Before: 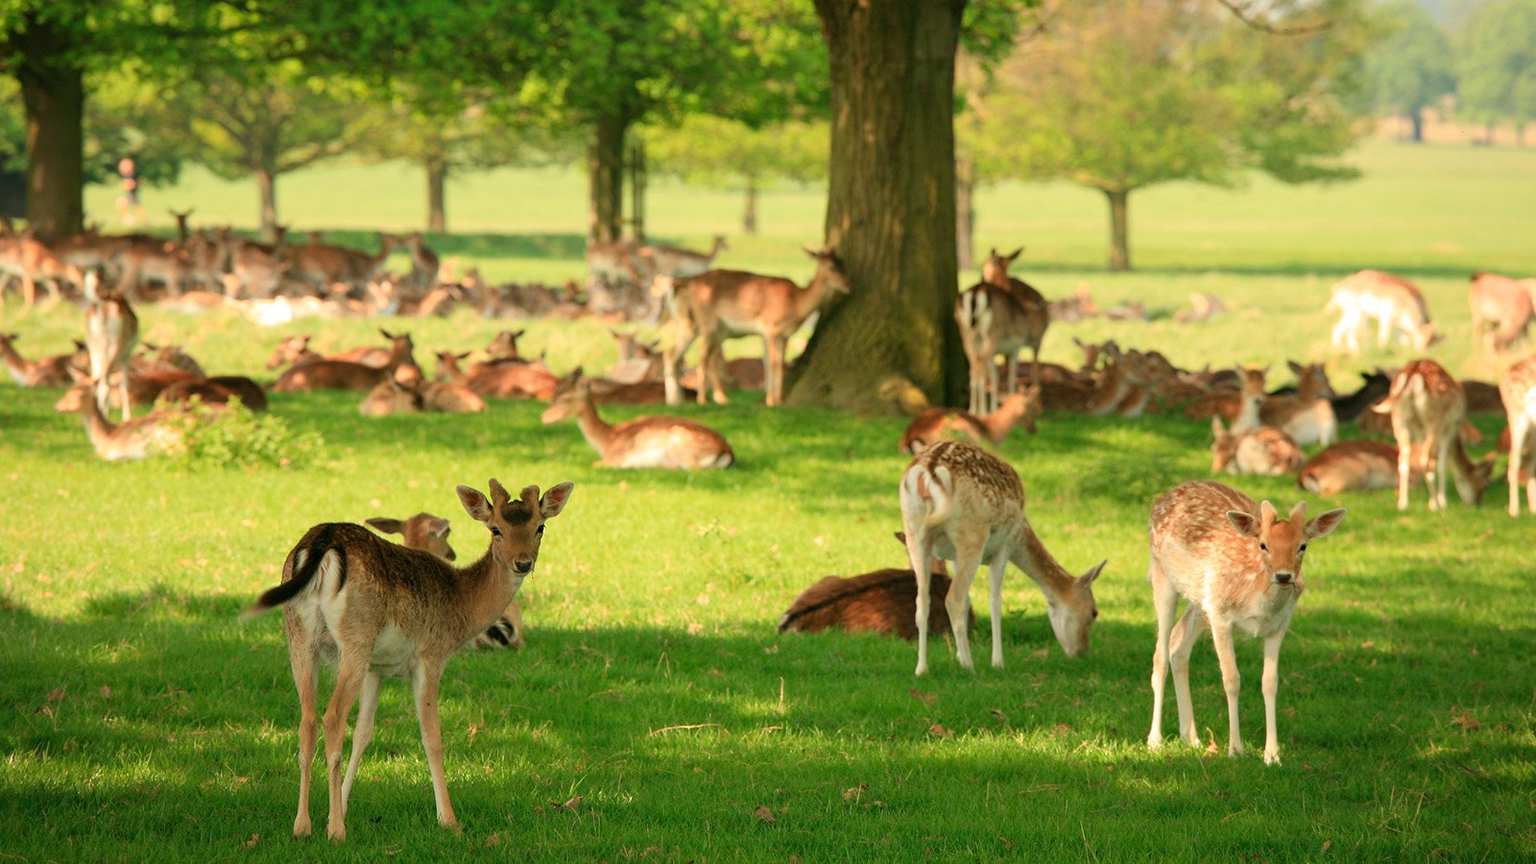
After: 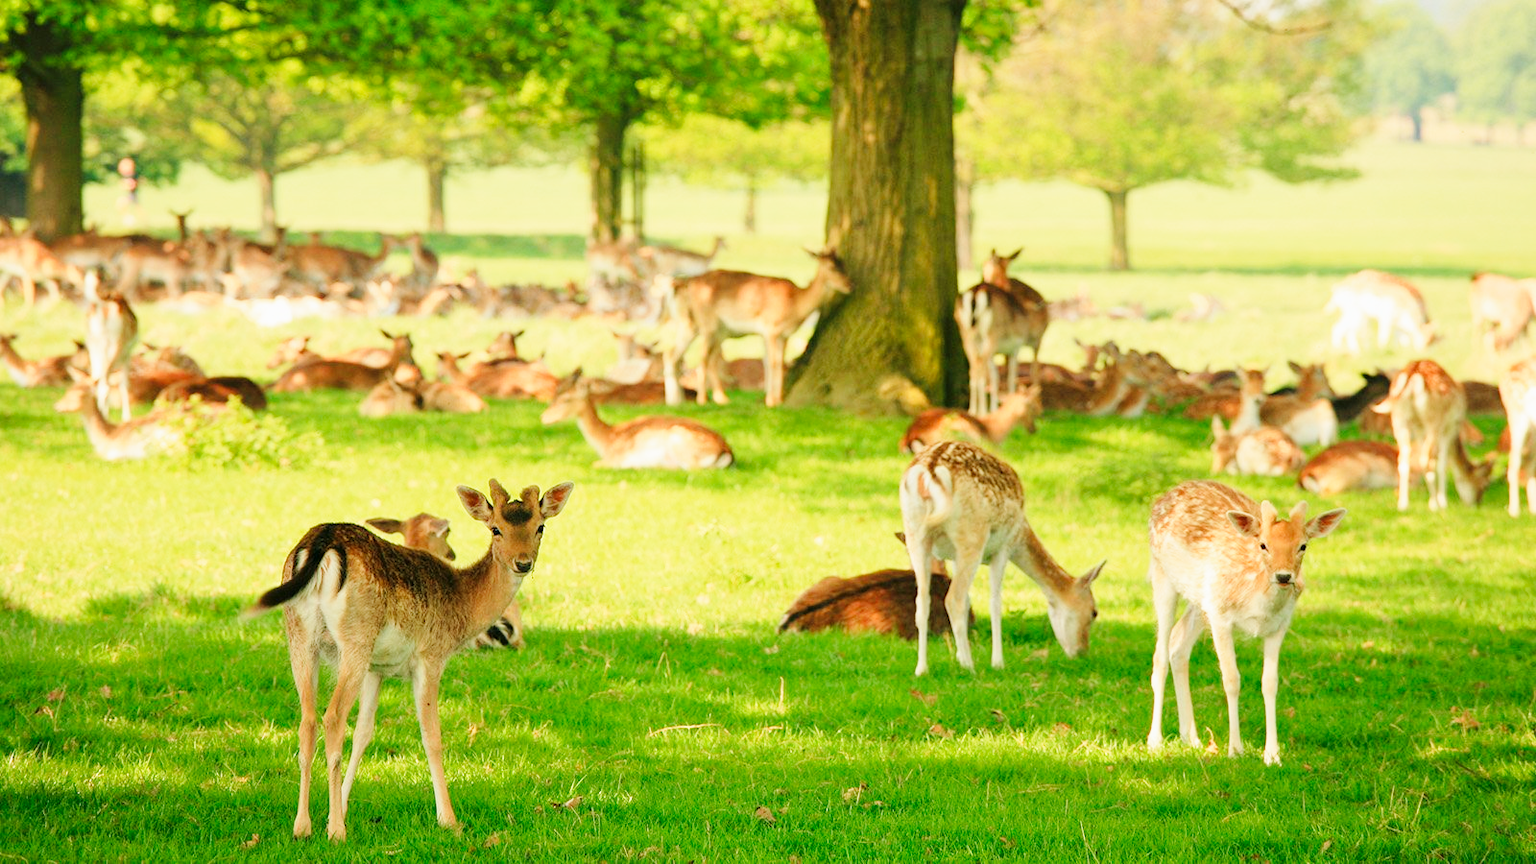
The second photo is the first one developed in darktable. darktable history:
tone equalizer: -8 EV 0.277 EV, -7 EV 0.439 EV, -6 EV 0.383 EV, -5 EV 0.221 EV, -3 EV -0.253 EV, -2 EV -0.439 EV, -1 EV -0.419 EV, +0 EV -0.266 EV, edges refinement/feathering 500, mask exposure compensation -1.57 EV, preserve details guided filter
base curve: curves: ch0 [(0, 0) (0.018, 0.026) (0.143, 0.37) (0.33, 0.731) (0.458, 0.853) (0.735, 0.965) (0.905, 0.986) (1, 1)], preserve colors none
